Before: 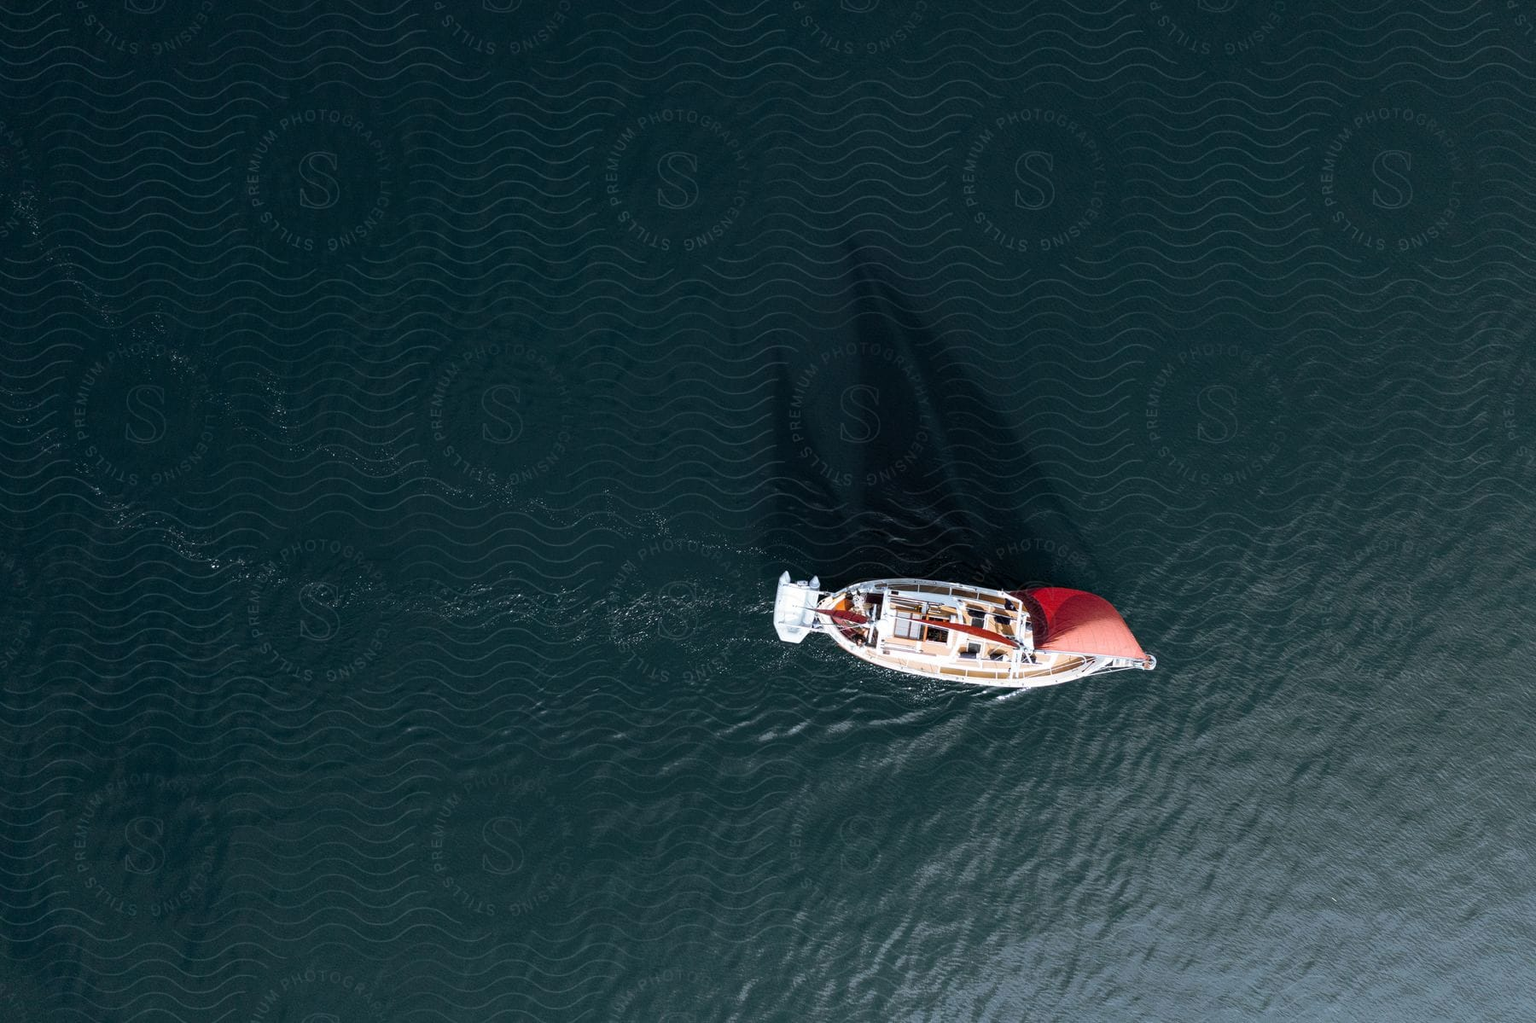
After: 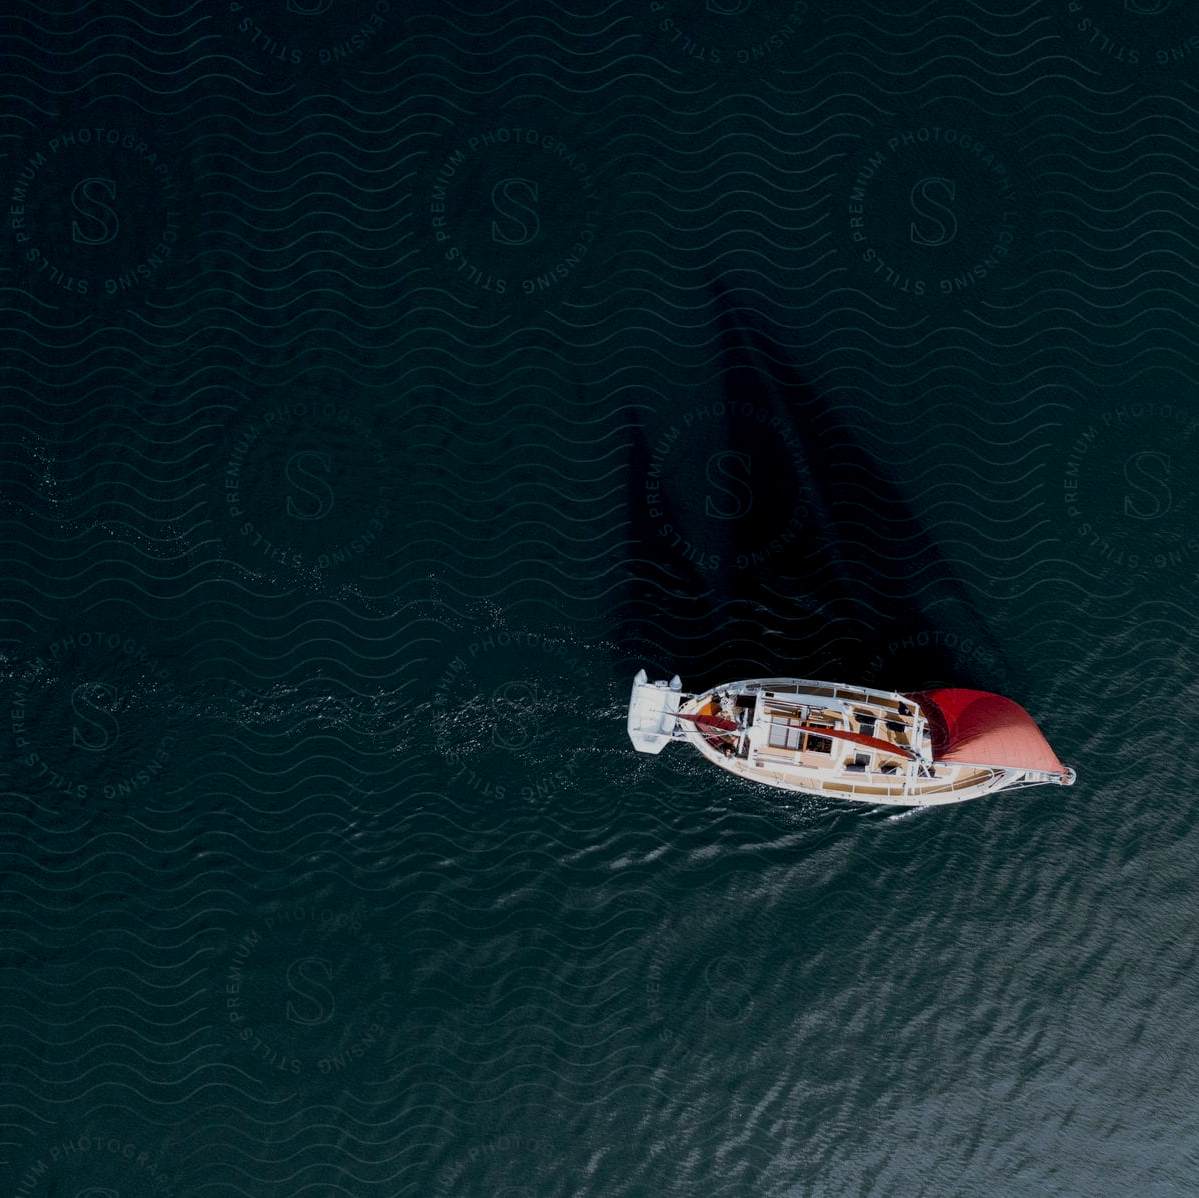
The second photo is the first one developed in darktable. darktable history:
crop and rotate: left 15.555%, right 17.796%
exposure: black level correction 0.009, exposure -0.659 EV, compensate highlight preservation false
